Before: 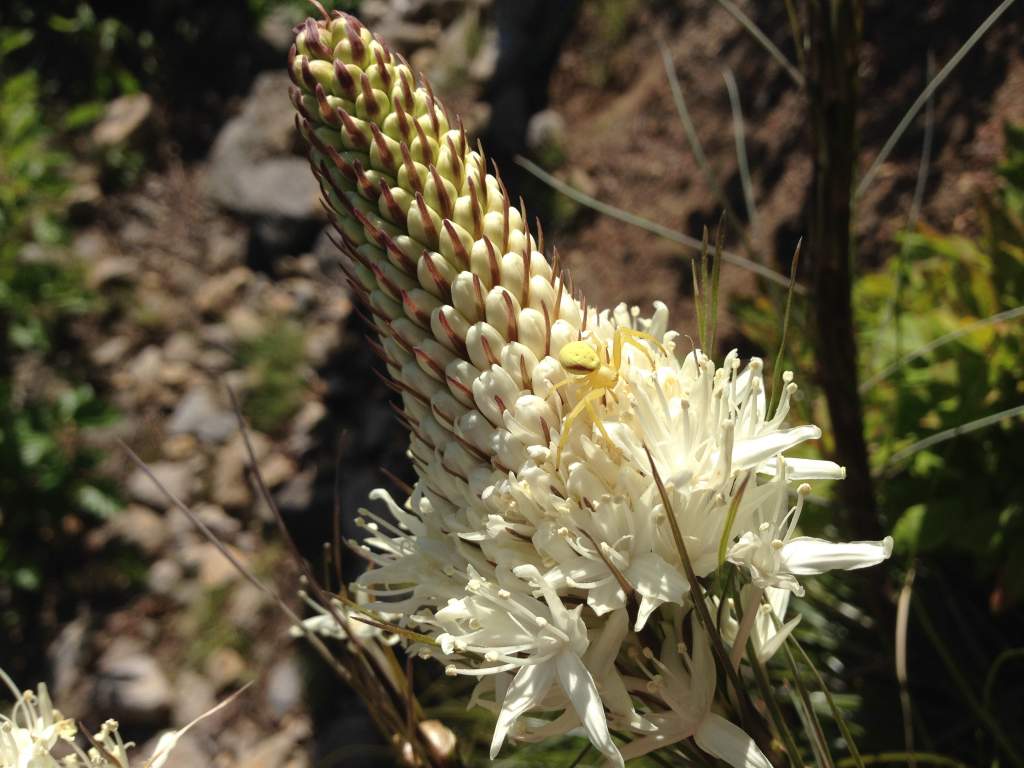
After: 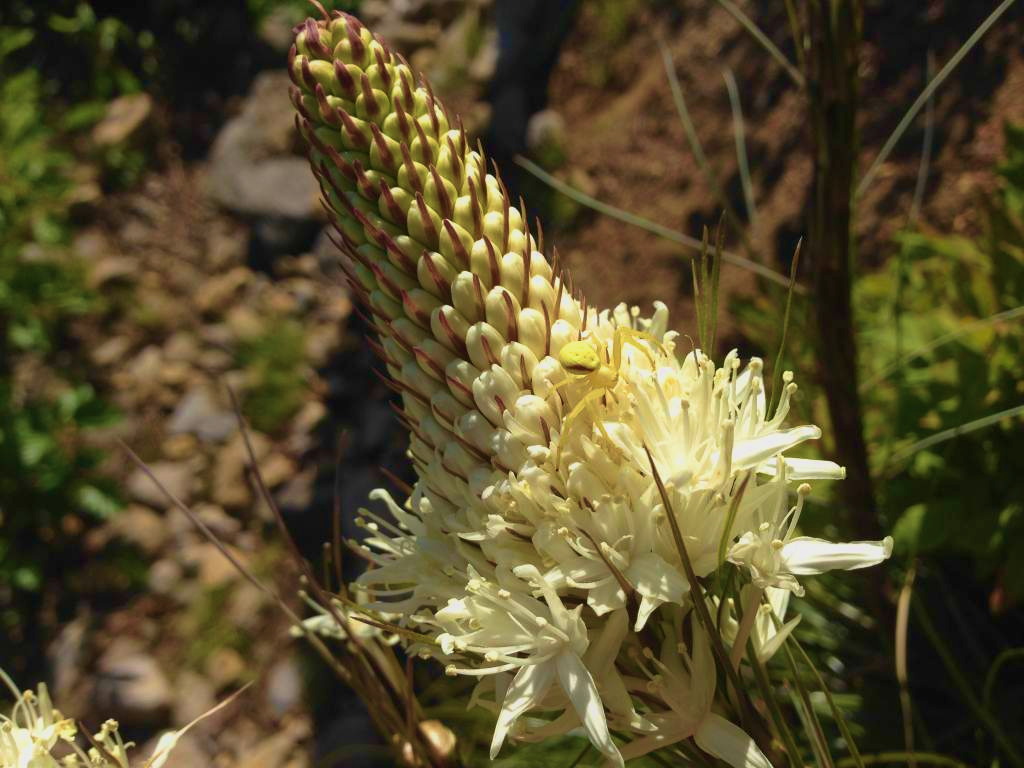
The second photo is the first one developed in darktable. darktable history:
tone equalizer: -8 EV 0.211 EV, -7 EV 0.39 EV, -6 EV 0.428 EV, -5 EV 0.278 EV, -3 EV -0.271 EV, -2 EV -0.433 EV, -1 EV -0.442 EV, +0 EV -0.256 EV
velvia: strength 74.5%
